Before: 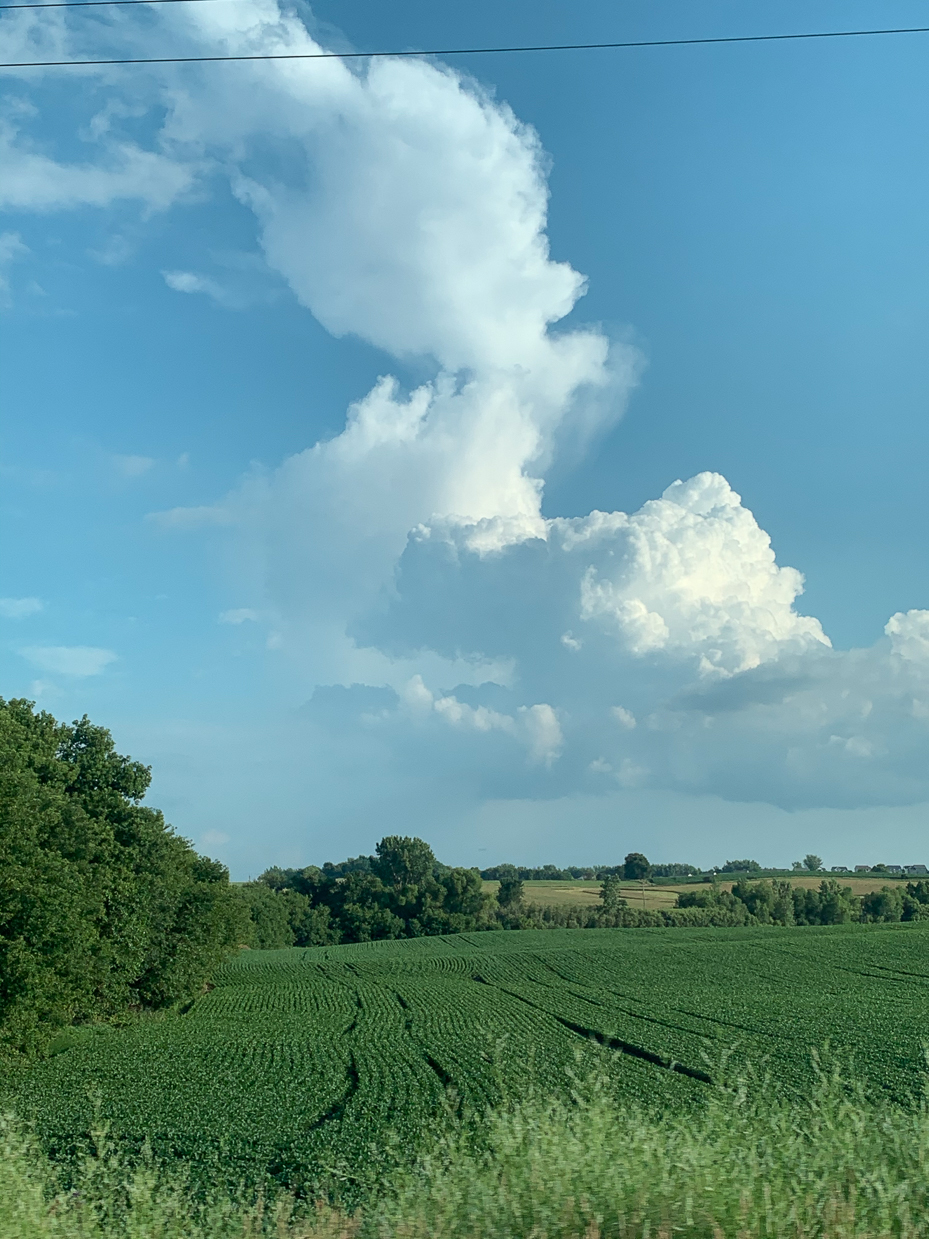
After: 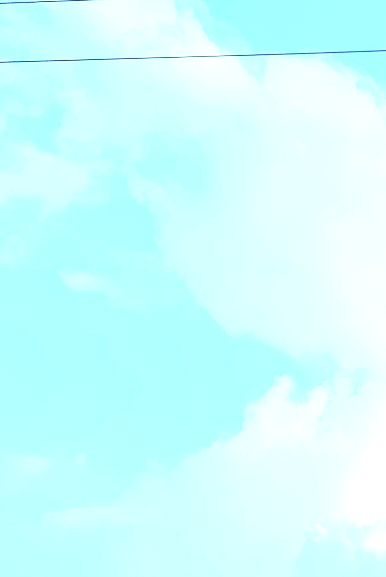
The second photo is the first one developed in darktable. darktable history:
crop and rotate: left 11.15%, top 0.059%, right 47.287%, bottom 53.329%
base curve: curves: ch0 [(0, 0) (0.036, 0.037) (0.121, 0.228) (0.46, 0.76) (0.859, 0.983) (1, 1)]
exposure: black level correction 0, exposure 1.903 EV, compensate exposure bias true, compensate highlight preservation false
contrast brightness saturation: contrast 0.113, saturation -0.164
